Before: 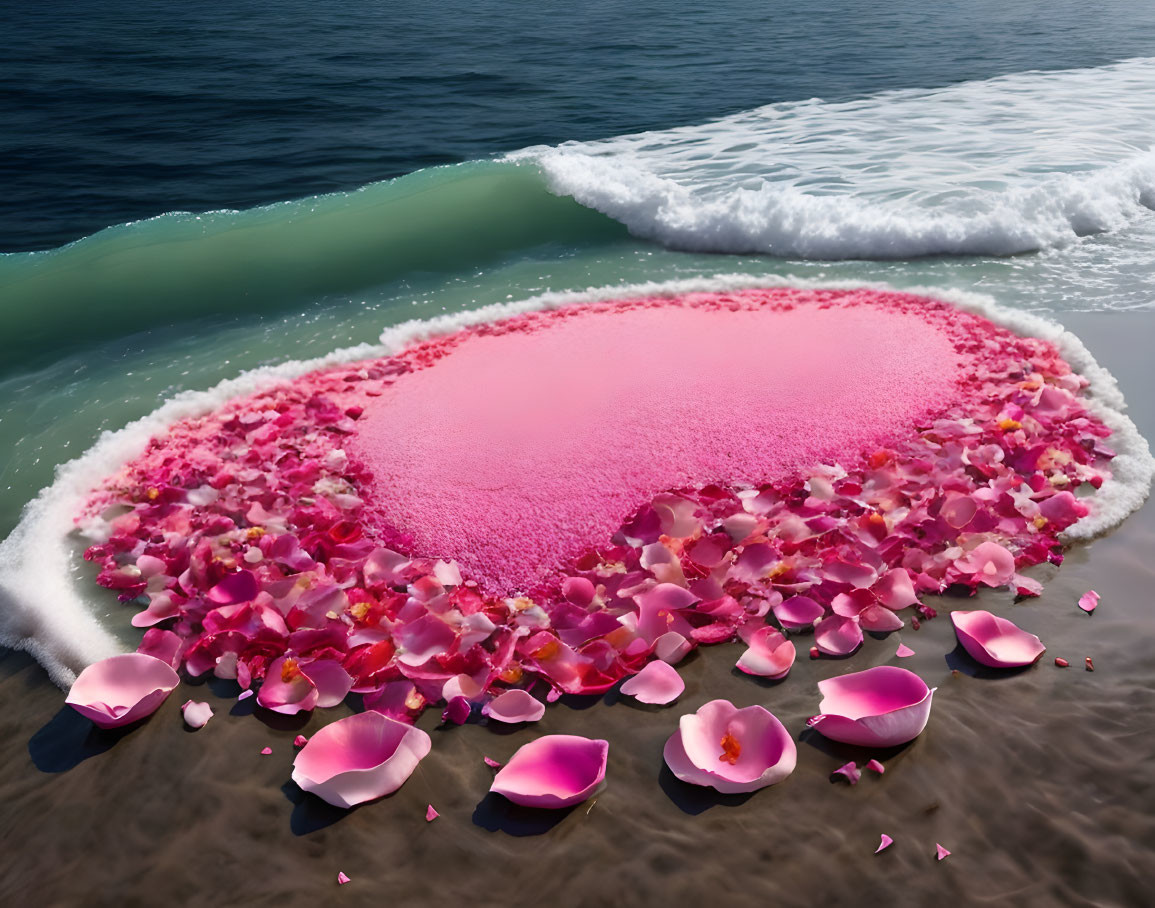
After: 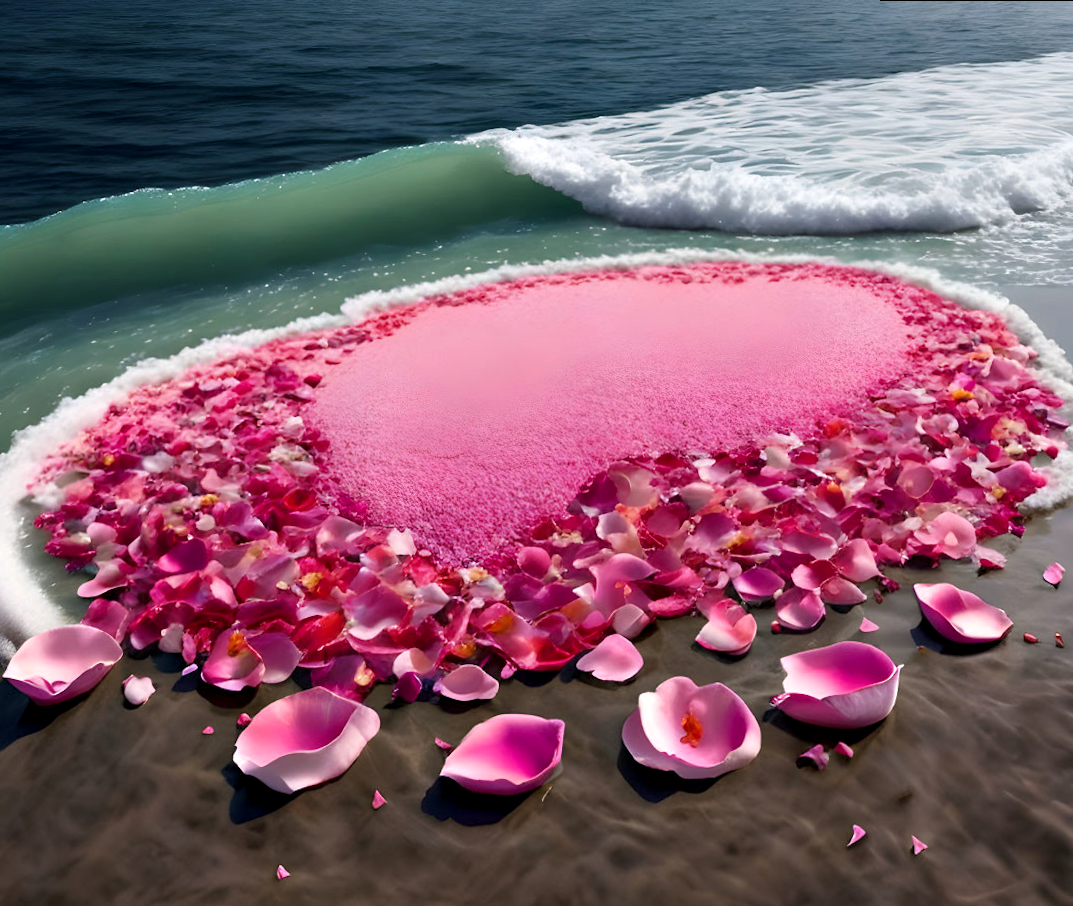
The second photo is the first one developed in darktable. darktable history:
contrast equalizer: octaves 7, y [[0.6 ×6], [0.55 ×6], [0 ×6], [0 ×6], [0 ×6]], mix 0.35
rotate and perspective: rotation 0.215°, lens shift (vertical) -0.139, crop left 0.069, crop right 0.939, crop top 0.002, crop bottom 0.996
